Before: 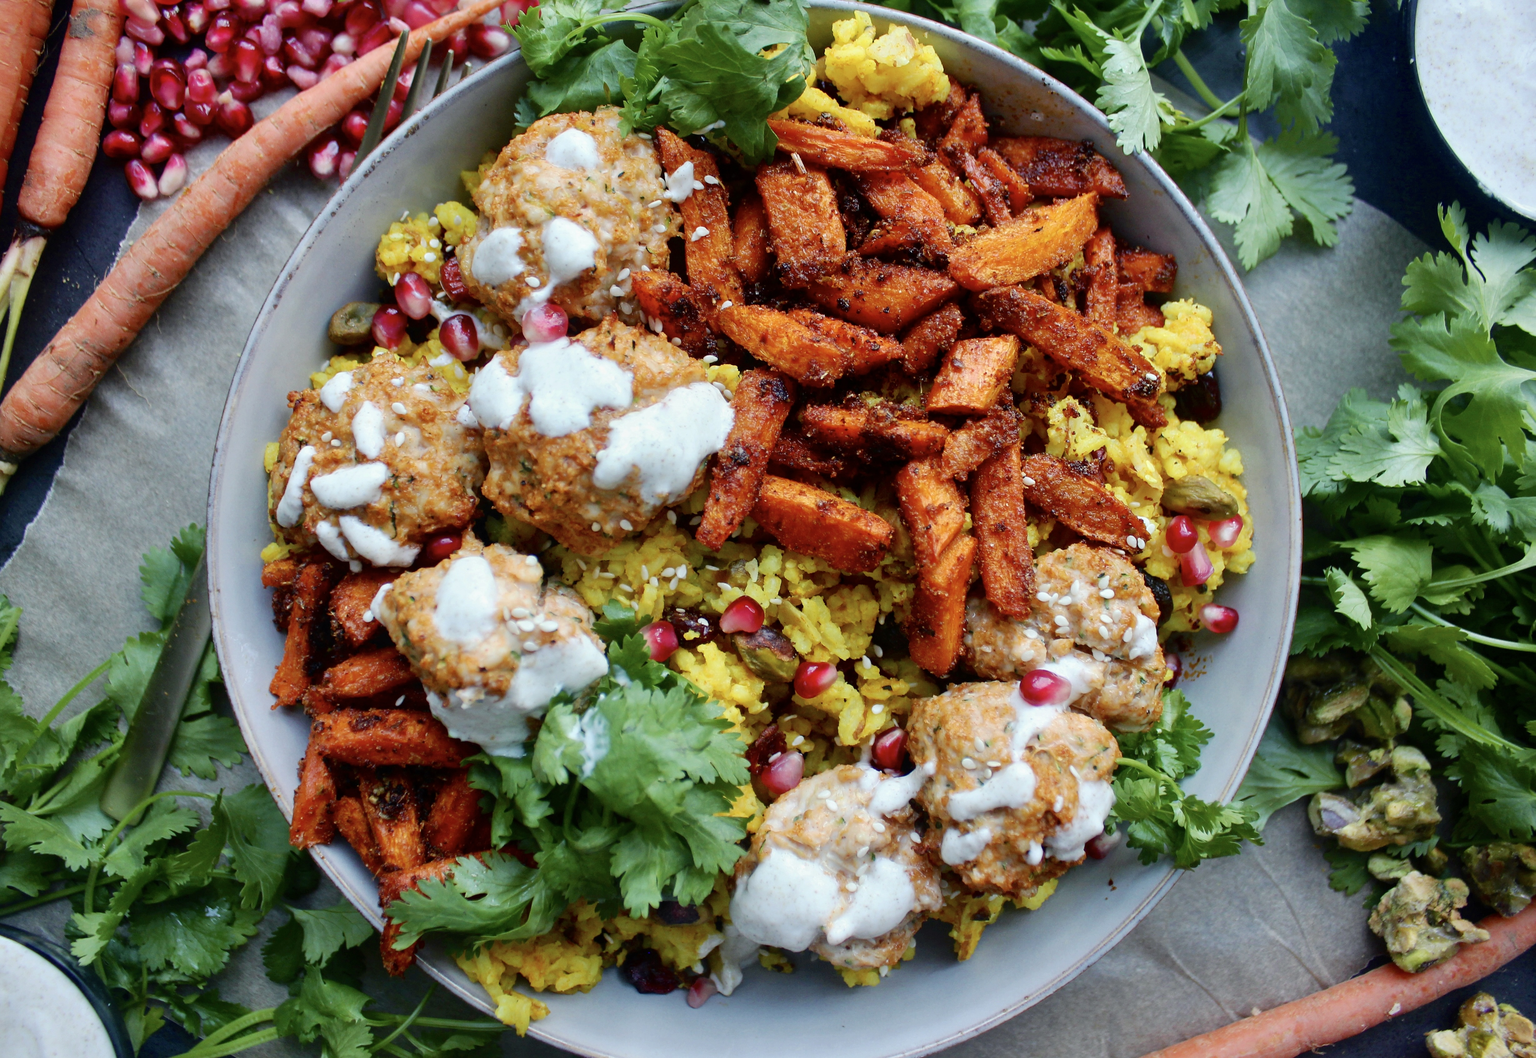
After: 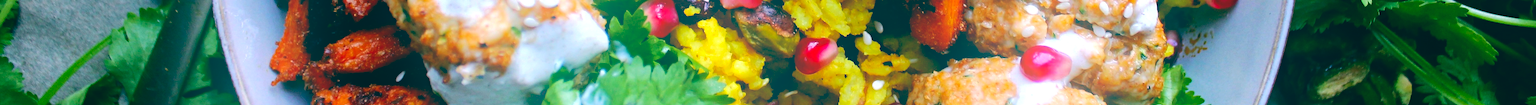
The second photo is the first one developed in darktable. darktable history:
haze removal: compatibility mode true, adaptive false
white balance: red 0.967, blue 1.119, emerald 0.756
crop and rotate: top 59.084%, bottom 30.916%
shadows and highlights: shadows -20, white point adjustment -2, highlights -35
tone equalizer: -8 EV -0.417 EV, -7 EV -0.389 EV, -6 EV -0.333 EV, -5 EV -0.222 EV, -3 EV 0.222 EV, -2 EV 0.333 EV, -1 EV 0.389 EV, +0 EV 0.417 EV, edges refinement/feathering 500, mask exposure compensation -1.57 EV, preserve details no
color balance: lift [1.005, 0.99, 1.007, 1.01], gamma [1, 0.979, 1.011, 1.021], gain [0.923, 1.098, 1.025, 0.902], input saturation 90.45%, contrast 7.73%, output saturation 105.91%
color contrast: green-magenta contrast 1.2, blue-yellow contrast 1.2
bloom: size 40%
